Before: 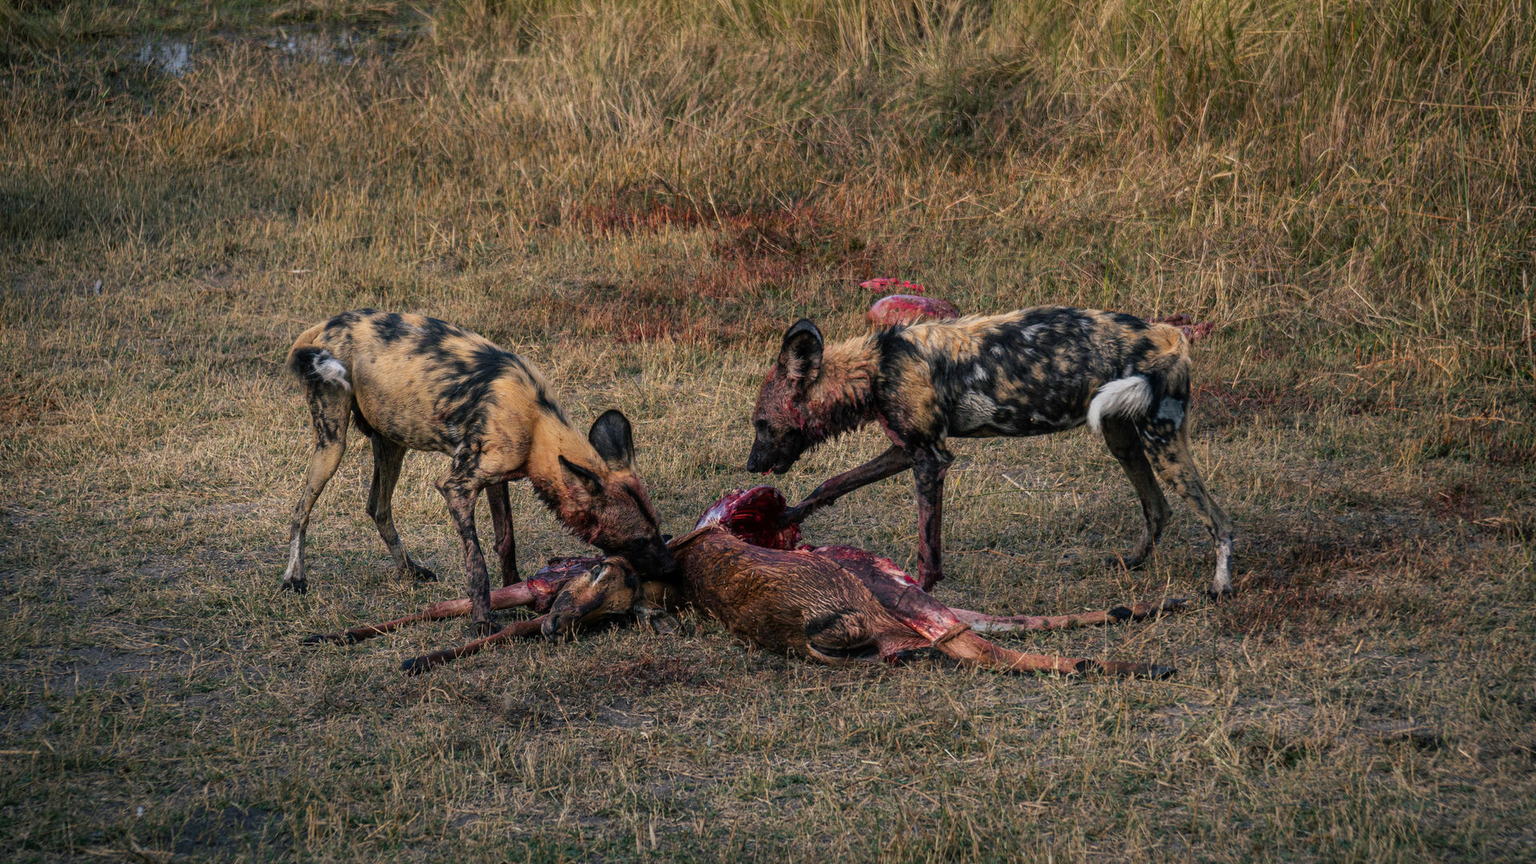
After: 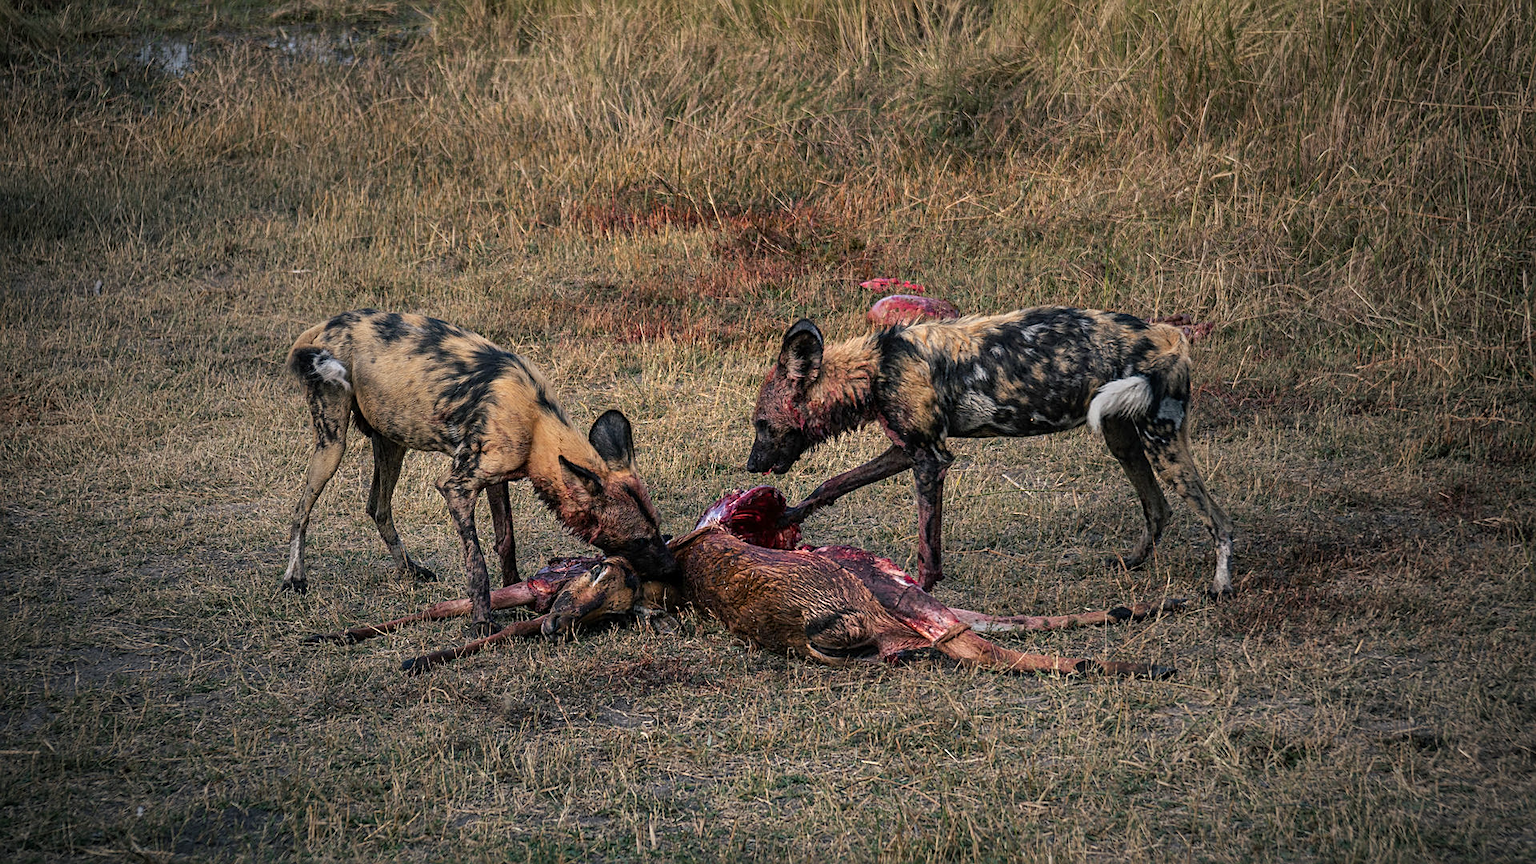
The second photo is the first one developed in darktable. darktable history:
exposure: exposure 0.448 EV, compensate highlight preservation false
vignetting: fall-off start 17.31%, fall-off radius 136.74%, brightness -0.457, saturation -0.298, center (-0.029, 0.232), width/height ratio 0.618, shape 0.587
tone equalizer: -8 EV -0.002 EV, -7 EV 0.004 EV, -6 EV -0.023 EV, -5 EV 0.017 EV, -4 EV -0.013 EV, -3 EV 0.033 EV, -2 EV -0.069 EV, -1 EV -0.31 EV, +0 EV -0.601 EV, mask exposure compensation -0.5 EV
sharpen: on, module defaults
